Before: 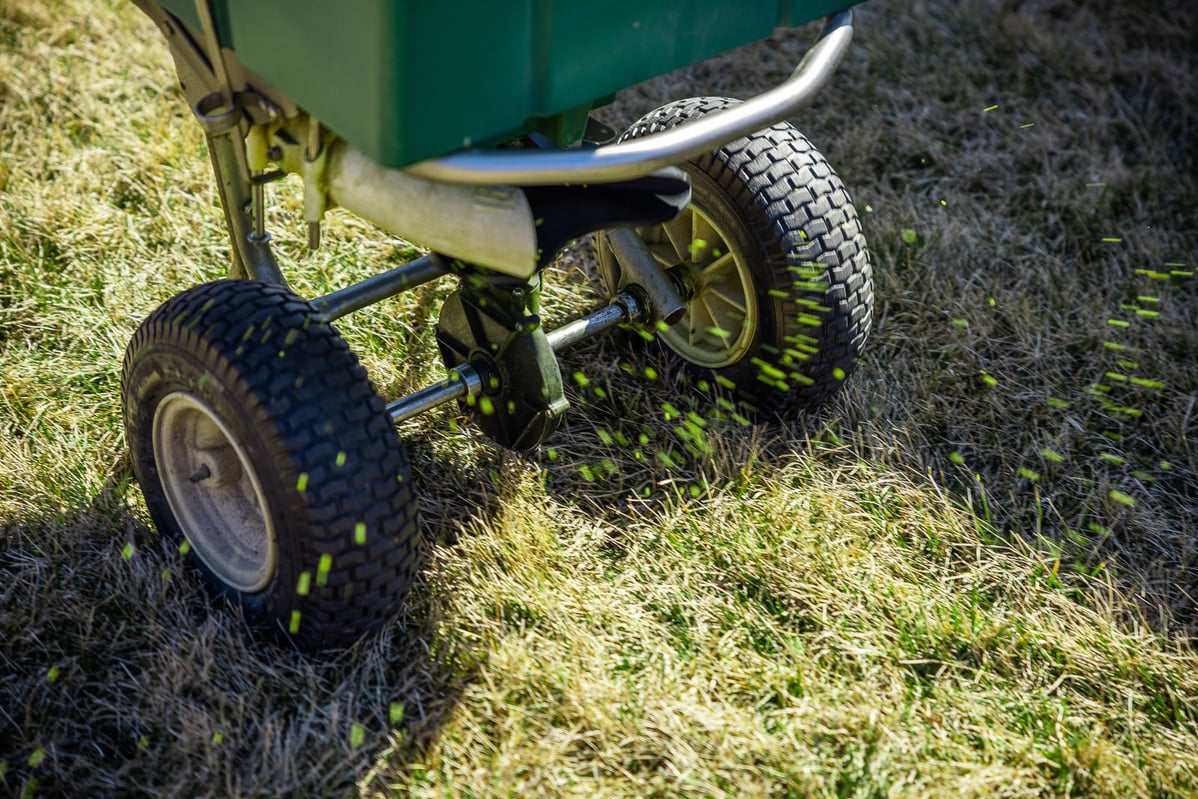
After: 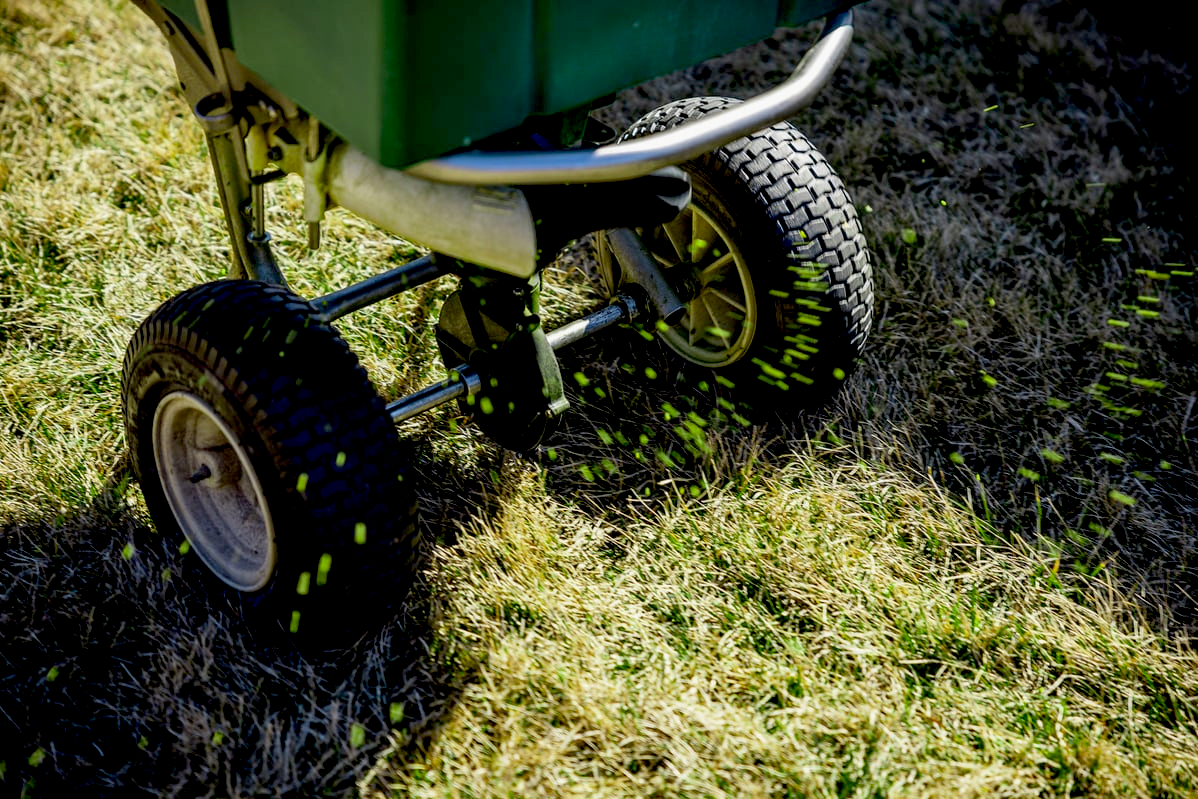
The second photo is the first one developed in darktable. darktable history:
exposure: black level correction 0.028, exposure -0.076 EV, compensate exposure bias true, compensate highlight preservation false
